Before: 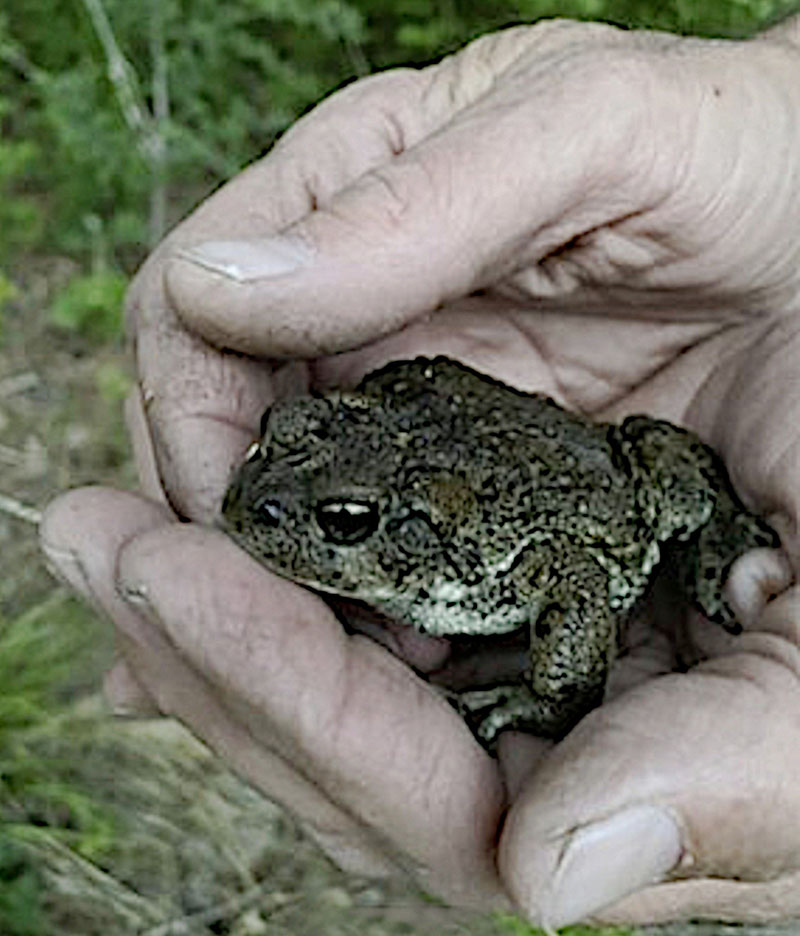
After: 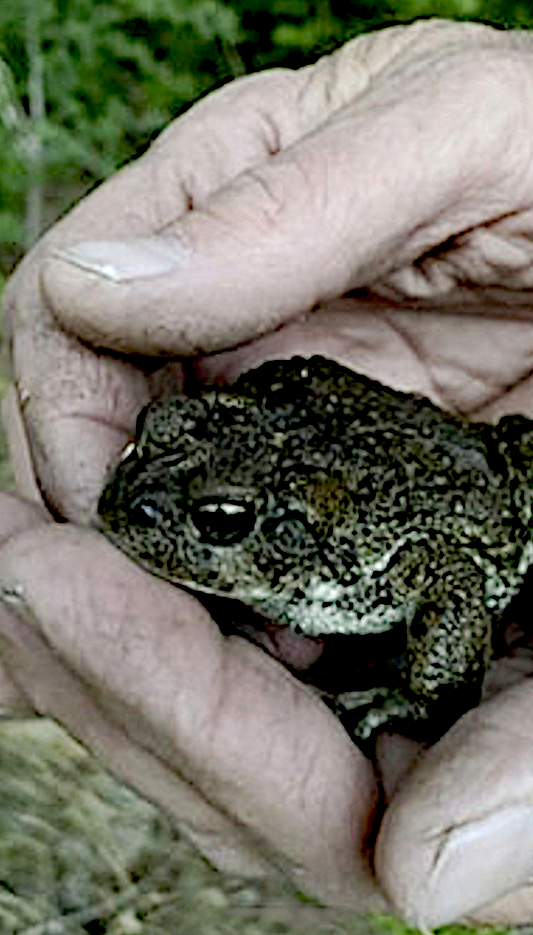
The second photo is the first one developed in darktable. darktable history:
crop and rotate: left 15.586%, right 17.687%
exposure: black level correction 0.024, exposure 0.181 EV, compensate exposure bias true, compensate highlight preservation false
